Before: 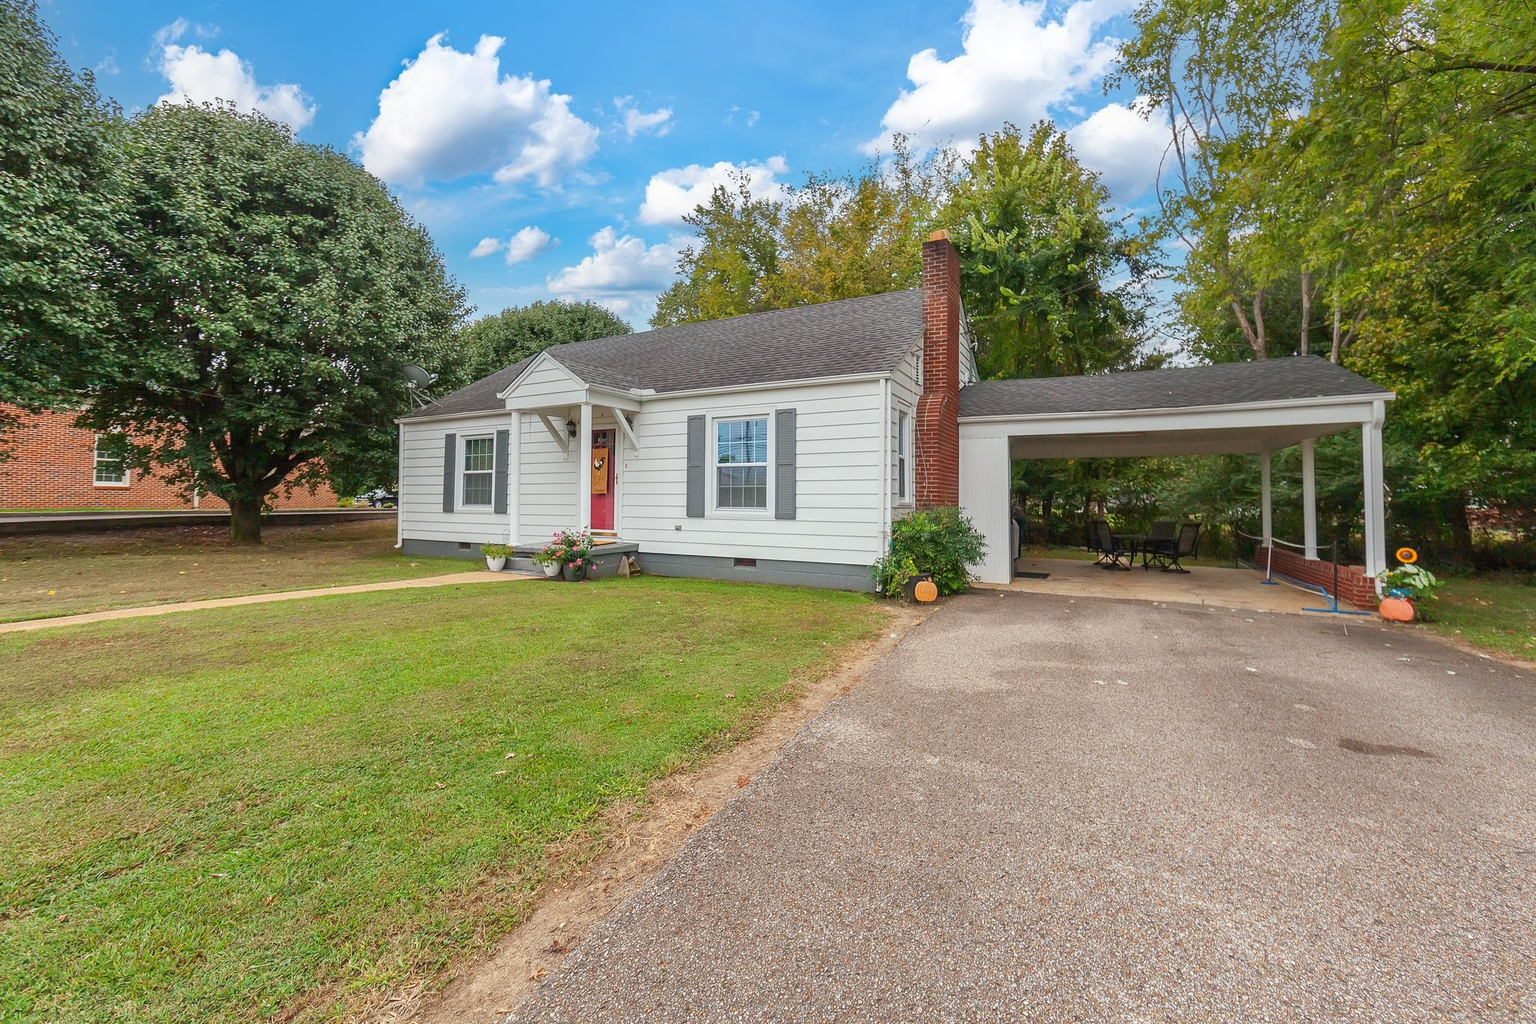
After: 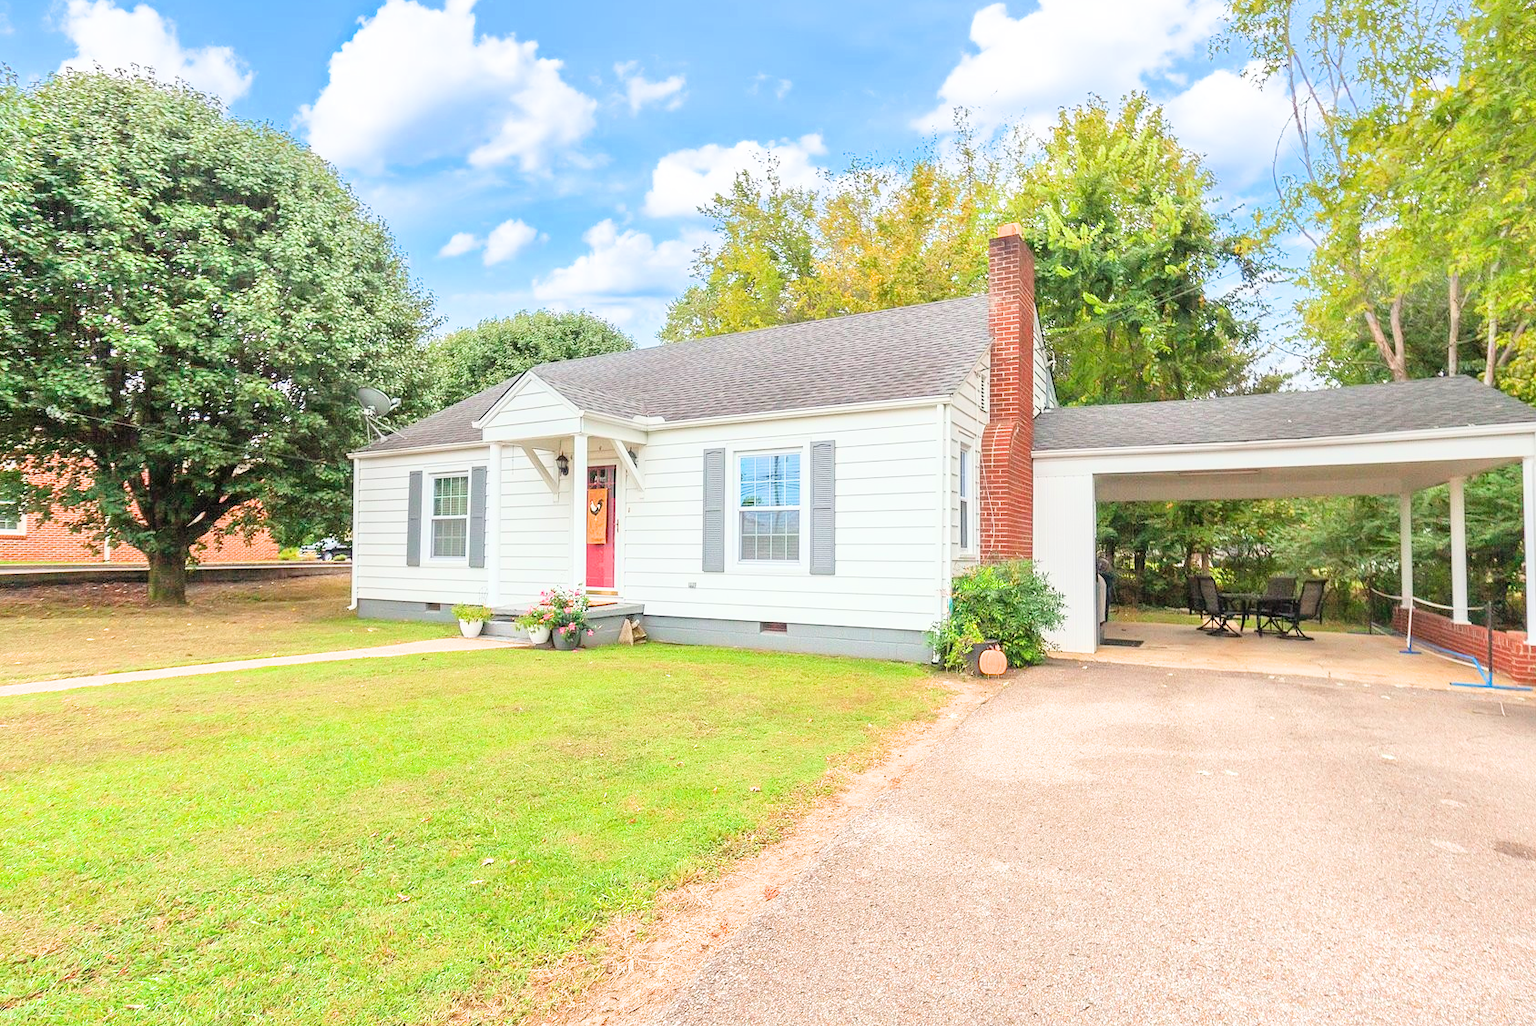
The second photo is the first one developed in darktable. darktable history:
filmic rgb: black relative exposure -7.65 EV, white relative exposure 4.56 EV, hardness 3.61, color science v6 (2022)
crop and rotate: left 7.057%, top 4.482%, right 10.534%, bottom 12.915%
exposure: exposure 2.002 EV, compensate highlight preservation false
